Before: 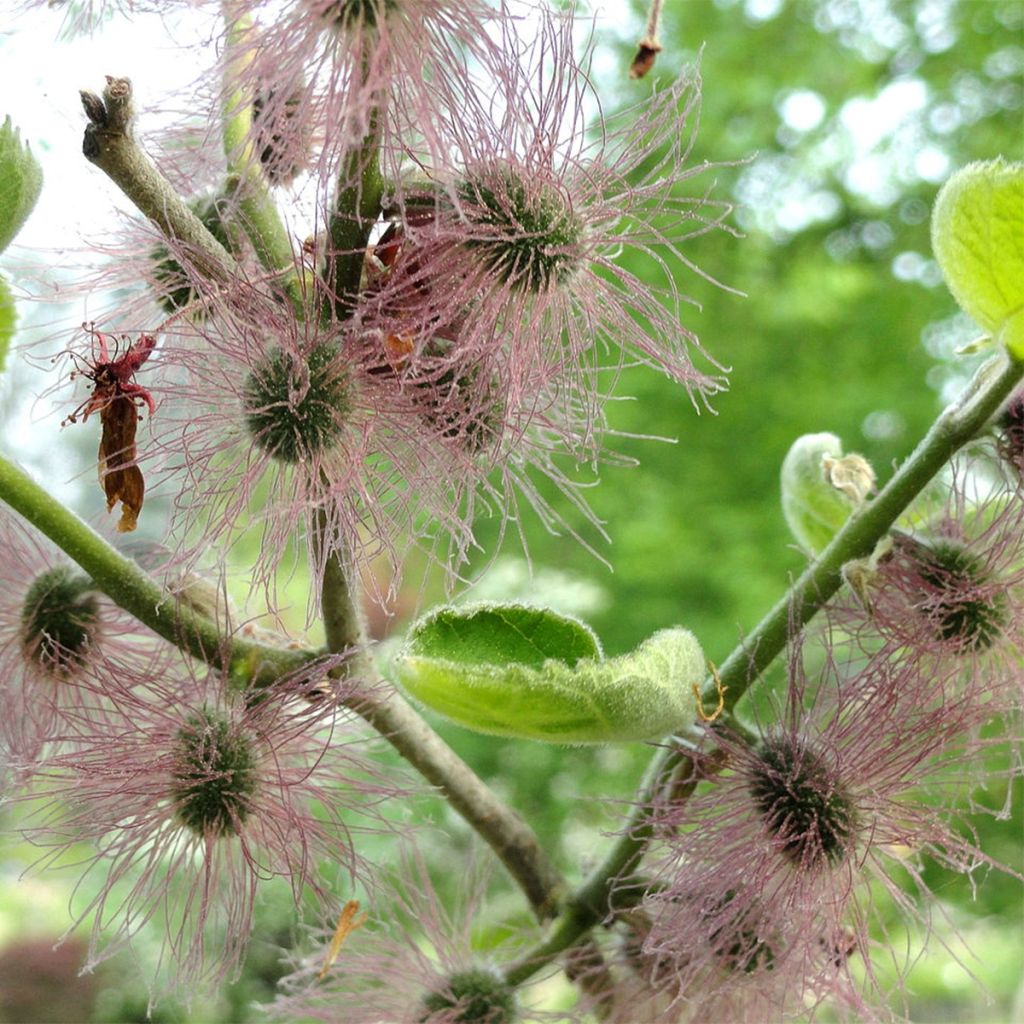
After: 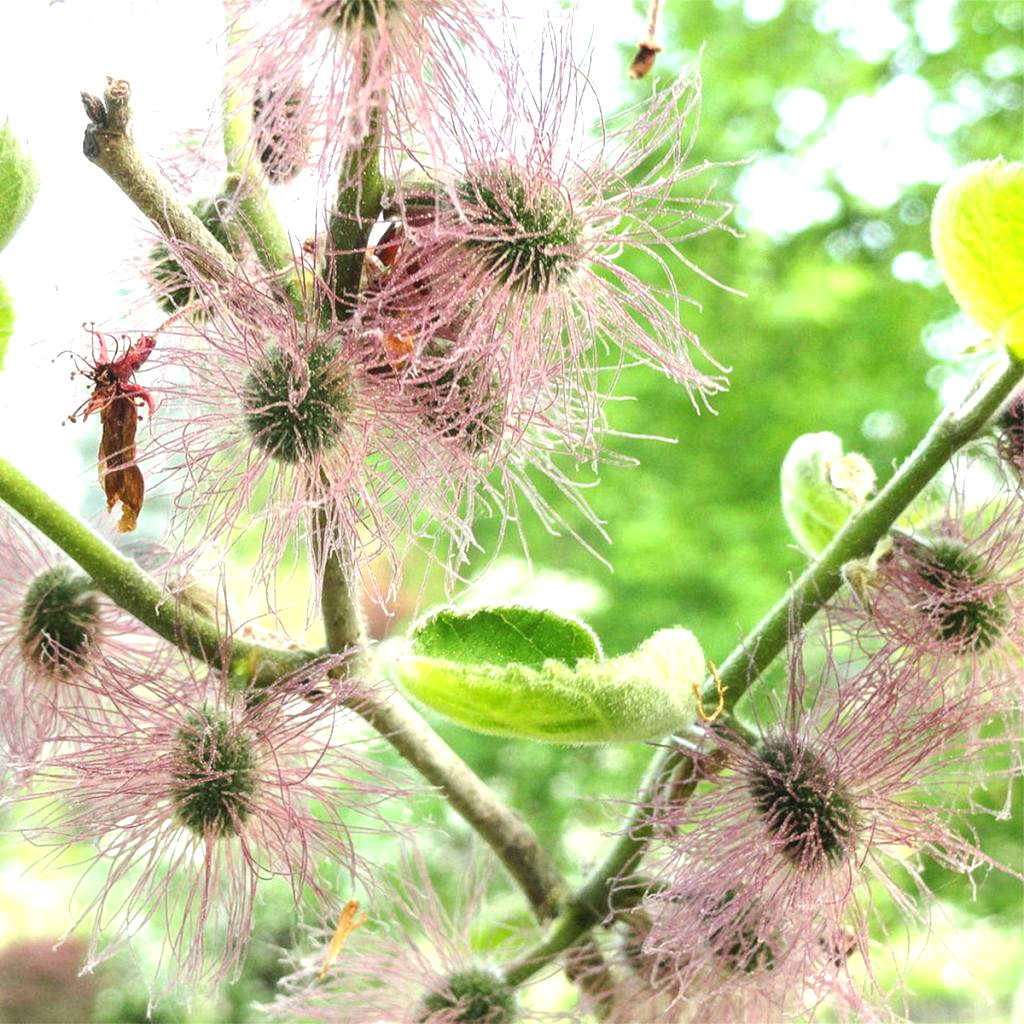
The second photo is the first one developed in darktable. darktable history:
exposure: black level correction 0, exposure 0.951 EV, compensate exposure bias true, compensate highlight preservation false
local contrast: detail 109%
